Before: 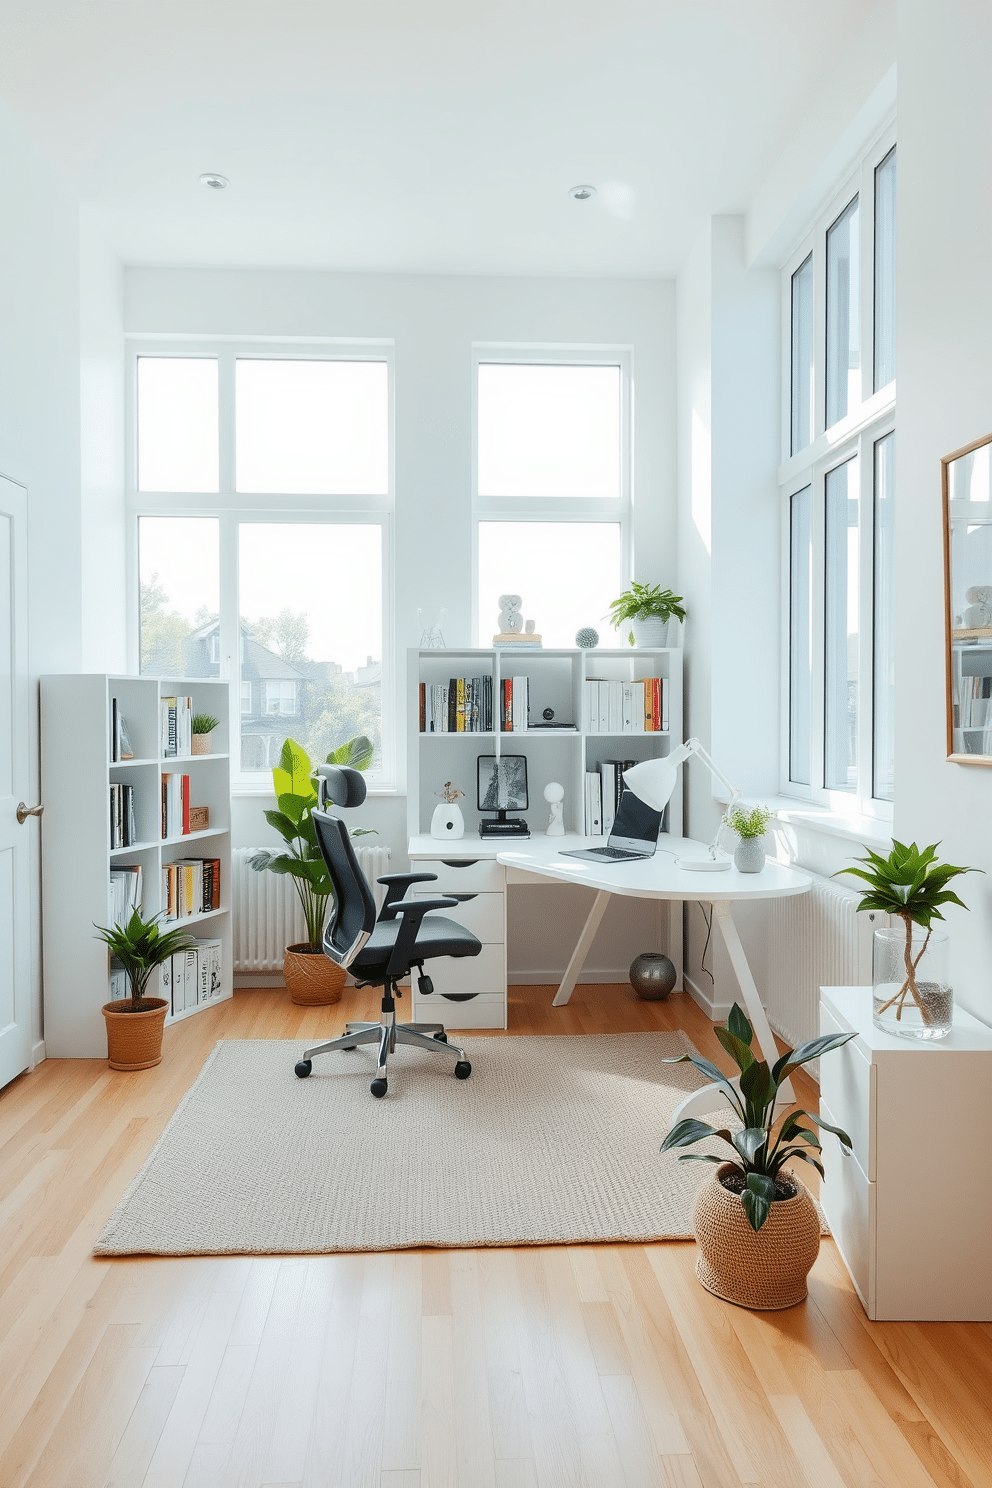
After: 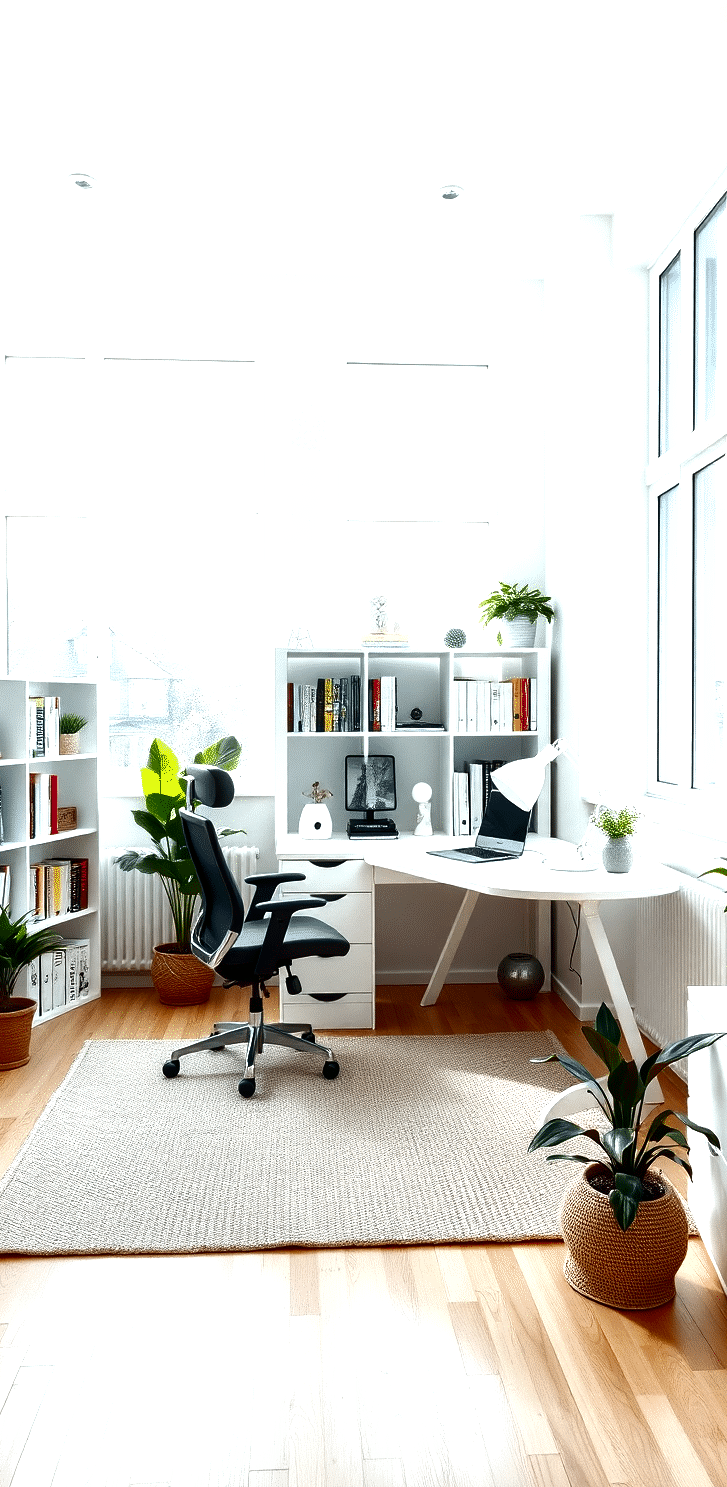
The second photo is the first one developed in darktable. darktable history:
crop: left 13.401%, right 13.307%
exposure: exposure 0.765 EV, compensate highlight preservation false
local contrast: mode bilateral grid, contrast 21, coarseness 49, detail 132%, midtone range 0.2
contrast brightness saturation: brightness -0.529
